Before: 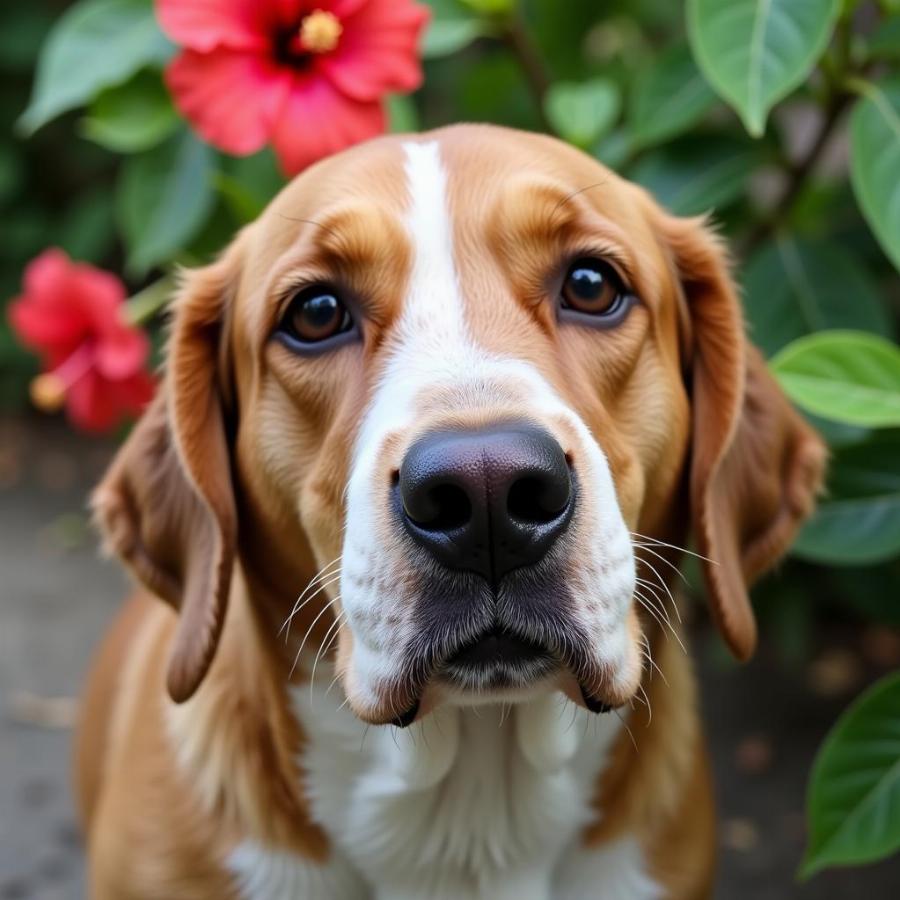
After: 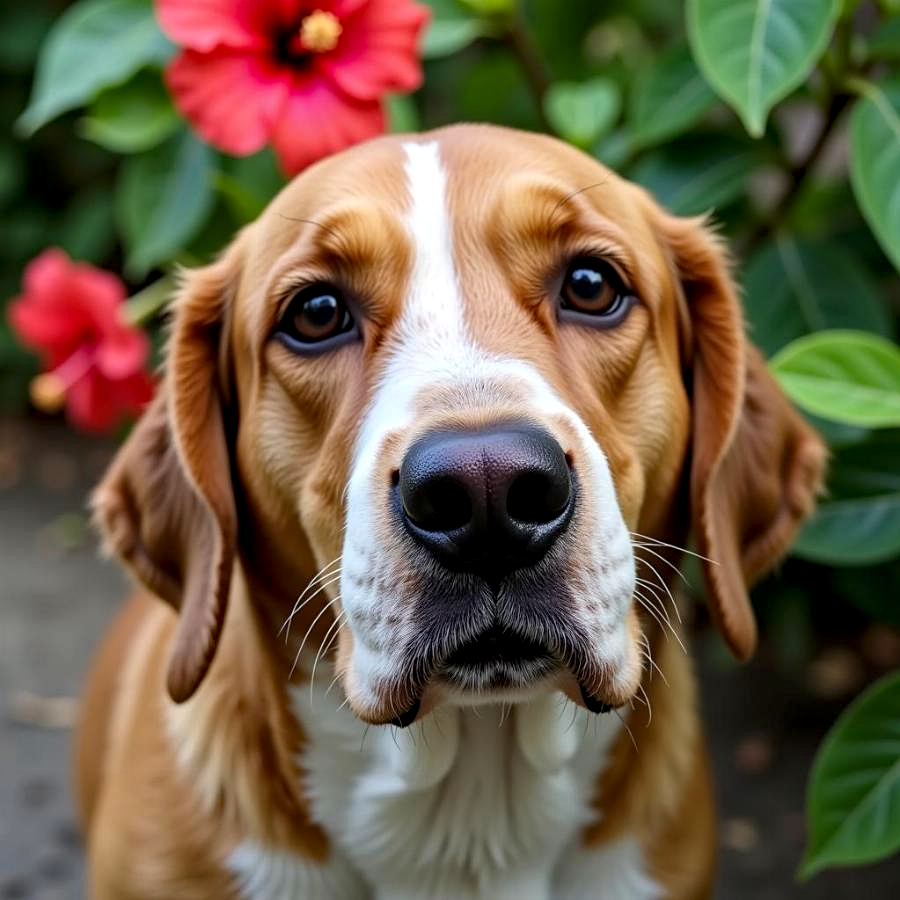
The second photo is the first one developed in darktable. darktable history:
local contrast: shadows 94%, midtone range 0.494
sharpen: amount 0.212
haze removal: compatibility mode true, adaptive false
tone equalizer: smoothing diameter 24.99%, edges refinement/feathering 14.83, preserve details guided filter
